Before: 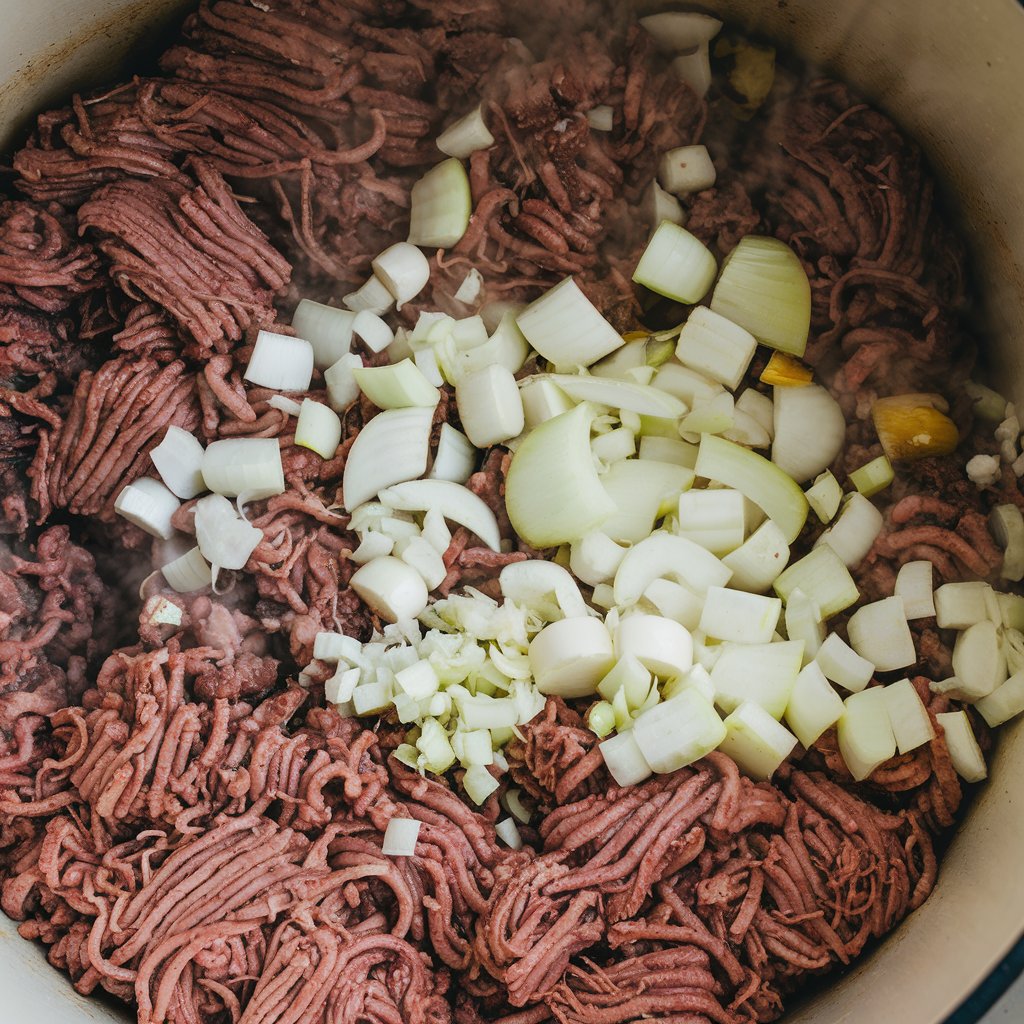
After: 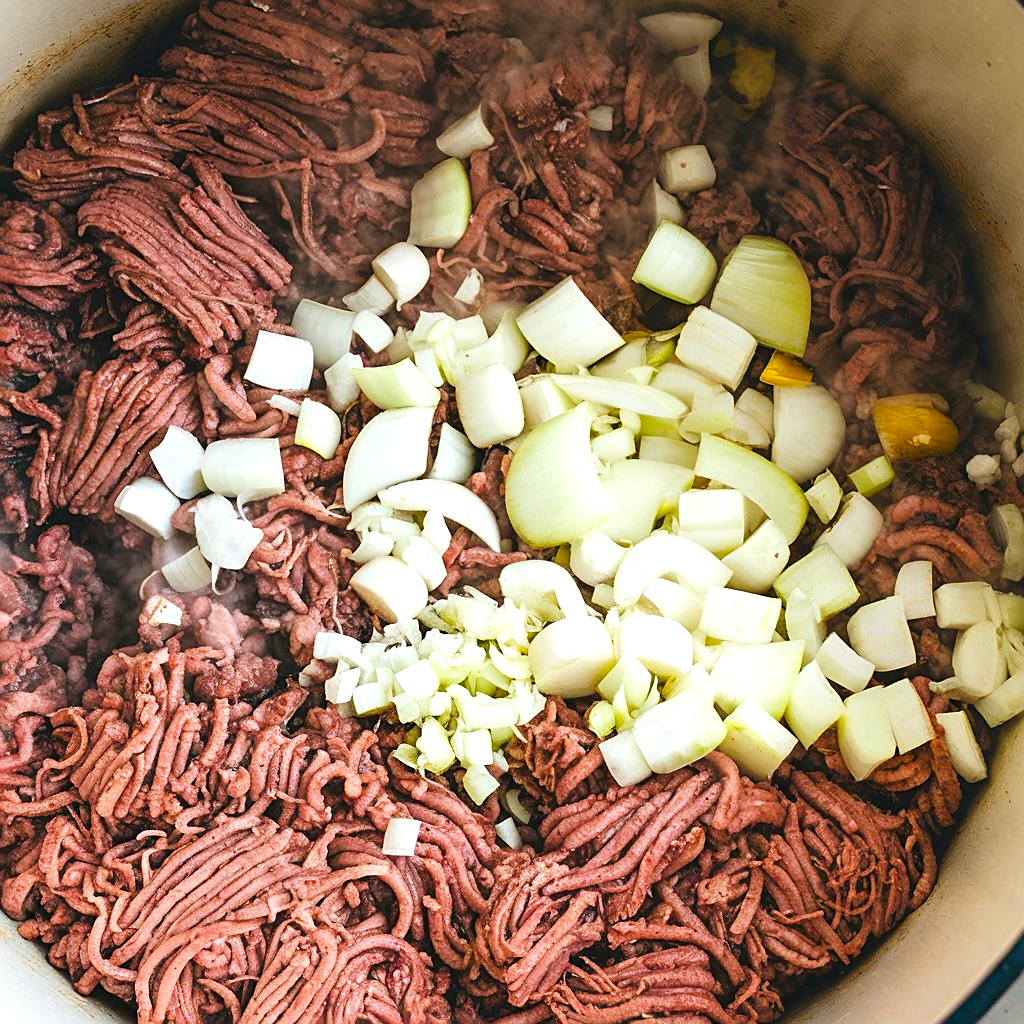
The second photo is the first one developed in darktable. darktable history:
exposure: black level correction 0, exposure 0.7 EV, compensate exposure bias true, compensate highlight preservation false
color balance rgb: perceptual saturation grading › global saturation 20%, global vibrance 10%
sharpen: on, module defaults
